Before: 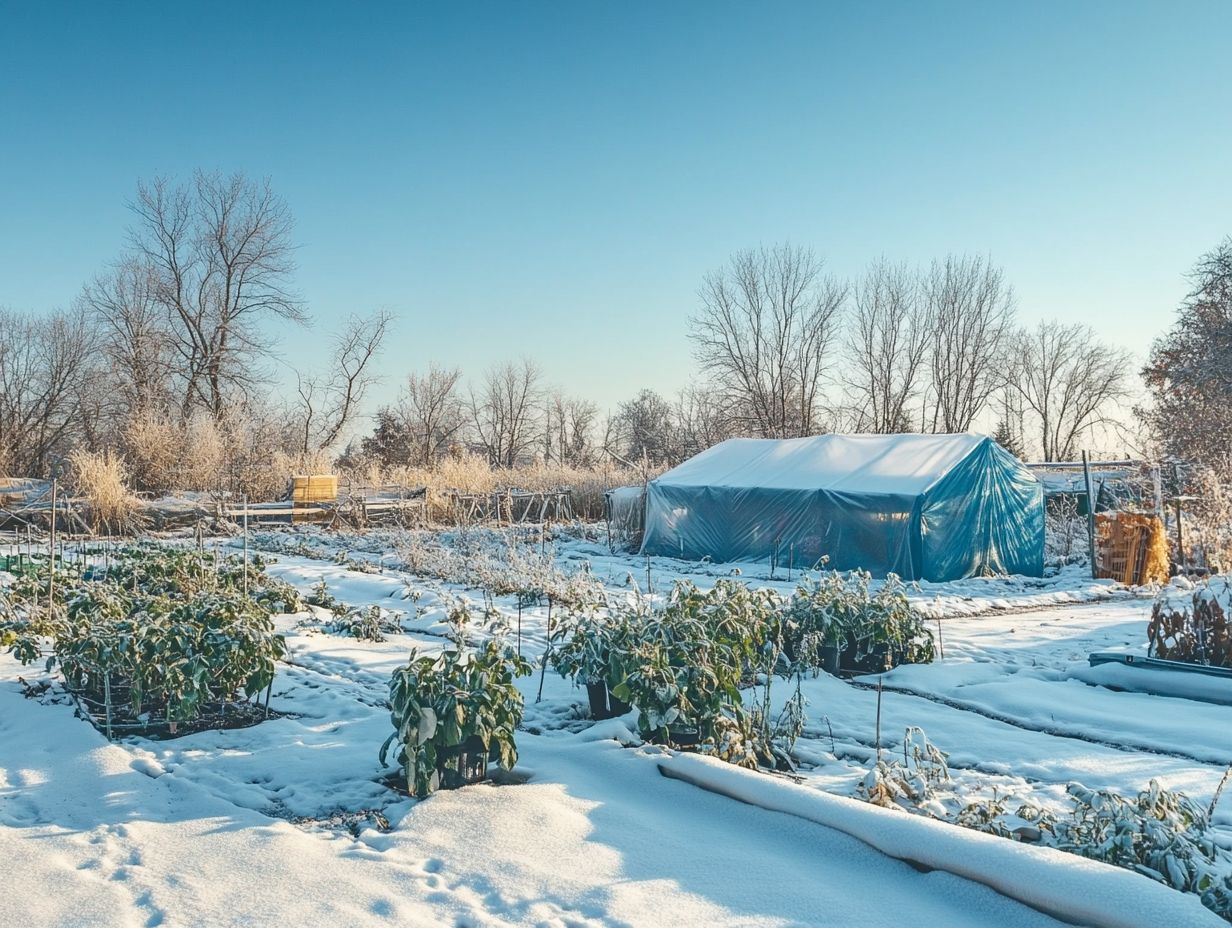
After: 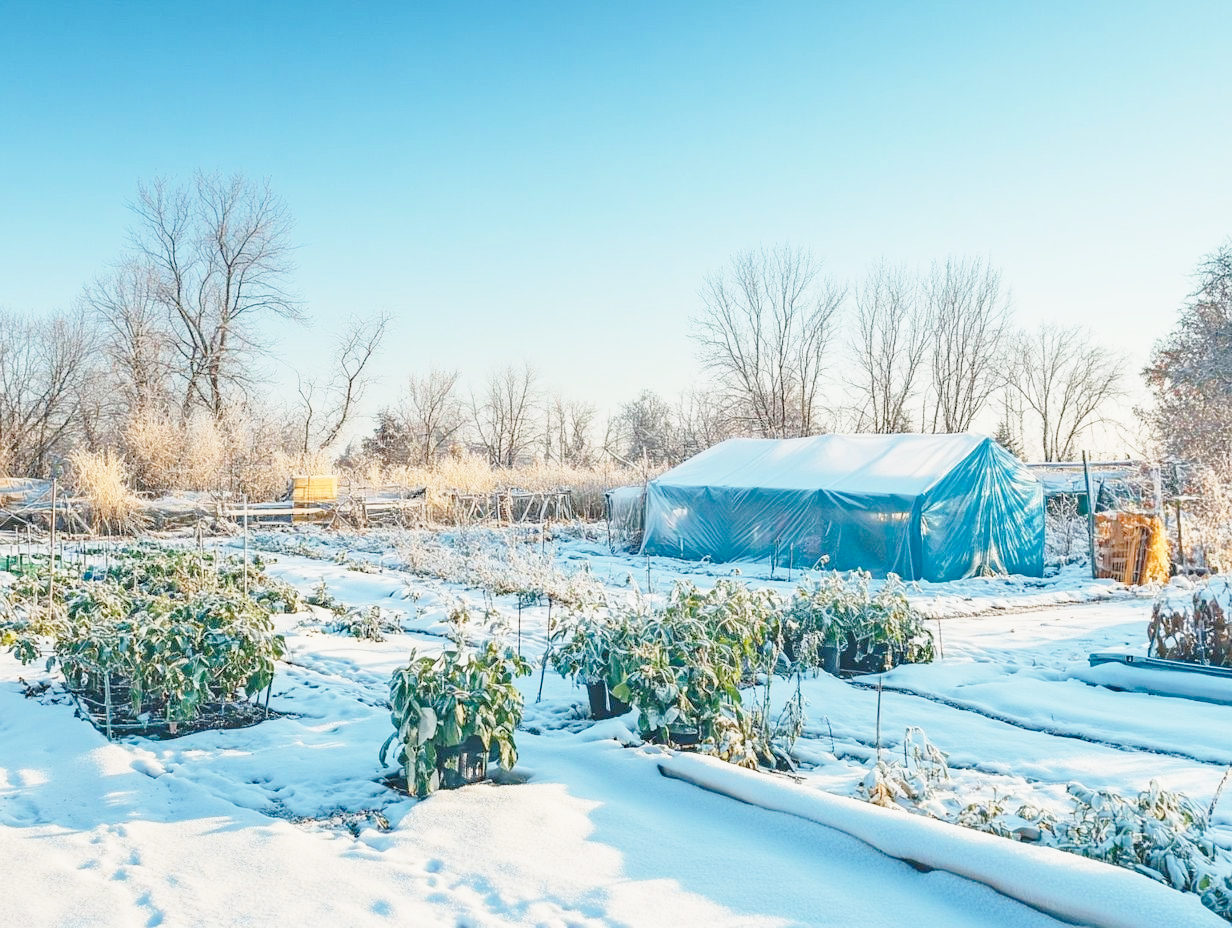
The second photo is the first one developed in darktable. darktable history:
rgb levels: preserve colors sum RGB, levels [[0.038, 0.433, 0.934], [0, 0.5, 1], [0, 0.5, 1]]
base curve: curves: ch0 [(0, 0) (0.028, 0.03) (0.121, 0.232) (0.46, 0.748) (0.859, 0.968) (1, 1)], preserve colors none
